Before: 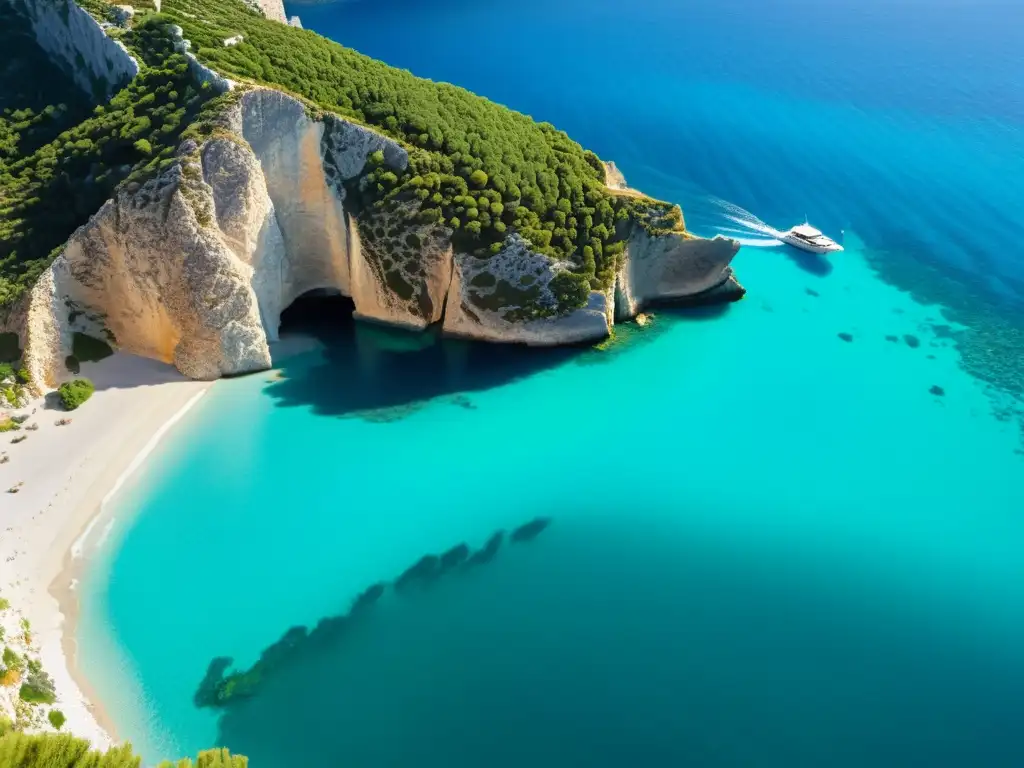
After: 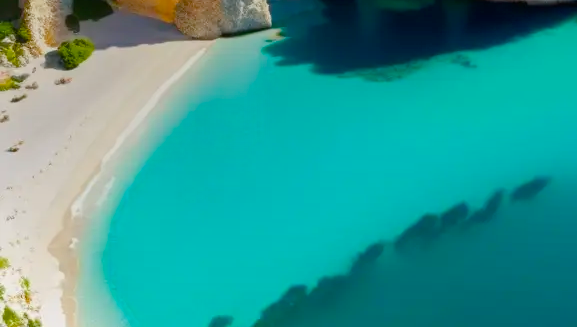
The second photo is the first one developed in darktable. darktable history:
color balance rgb: perceptual saturation grading › global saturation 35%, perceptual saturation grading › highlights -25%, perceptual saturation grading › shadows 50%
crop: top 44.483%, right 43.593%, bottom 12.892%
graduated density: rotation 5.63°, offset 76.9
